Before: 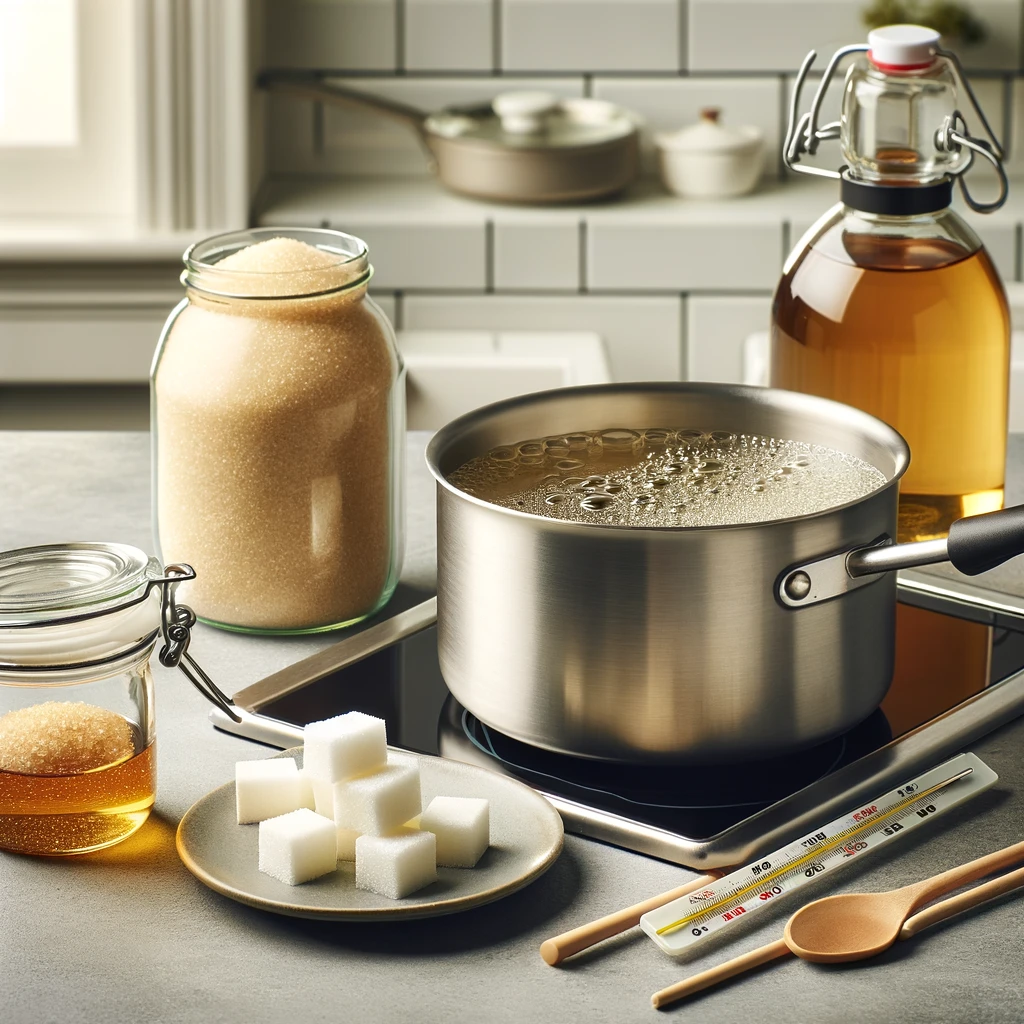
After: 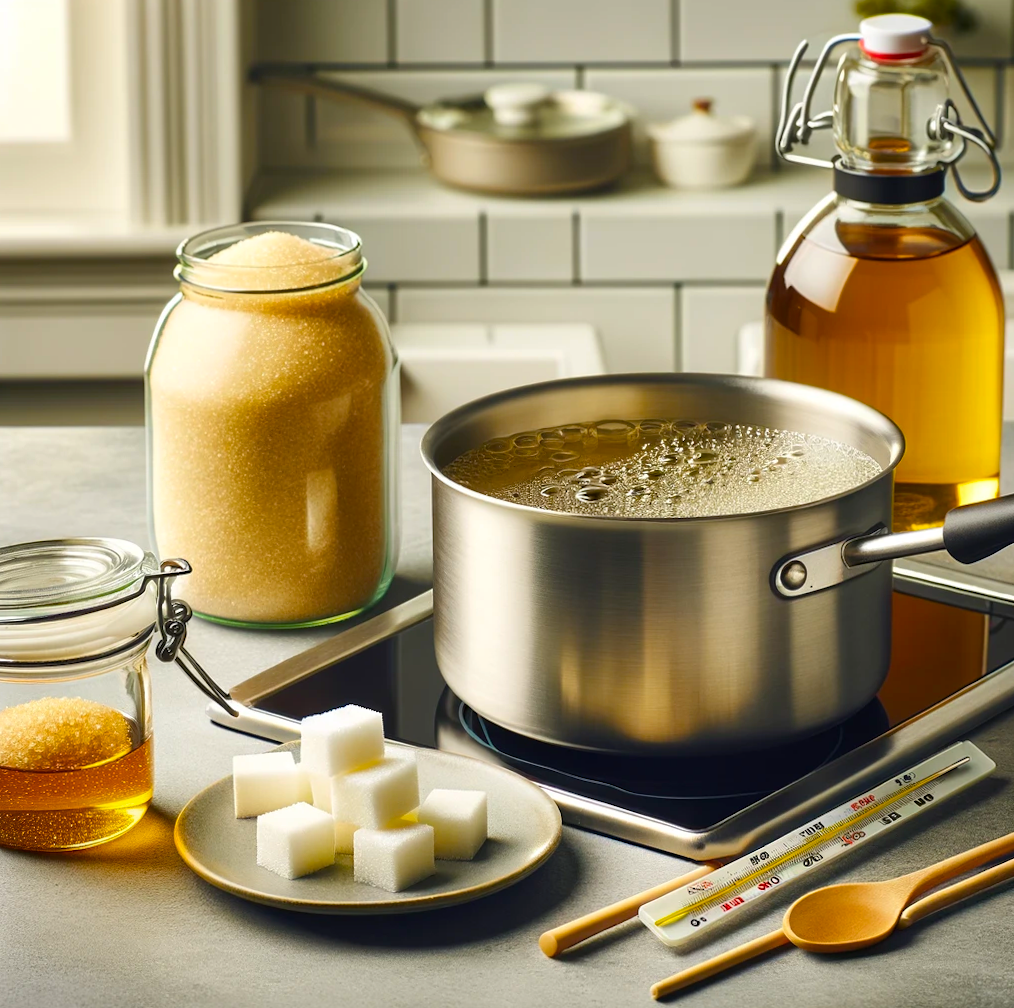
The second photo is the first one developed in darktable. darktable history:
rotate and perspective: rotation -0.45°, automatic cropping original format, crop left 0.008, crop right 0.992, crop top 0.012, crop bottom 0.988
color balance rgb: linear chroma grading › global chroma 15%, perceptual saturation grading › global saturation 30%
